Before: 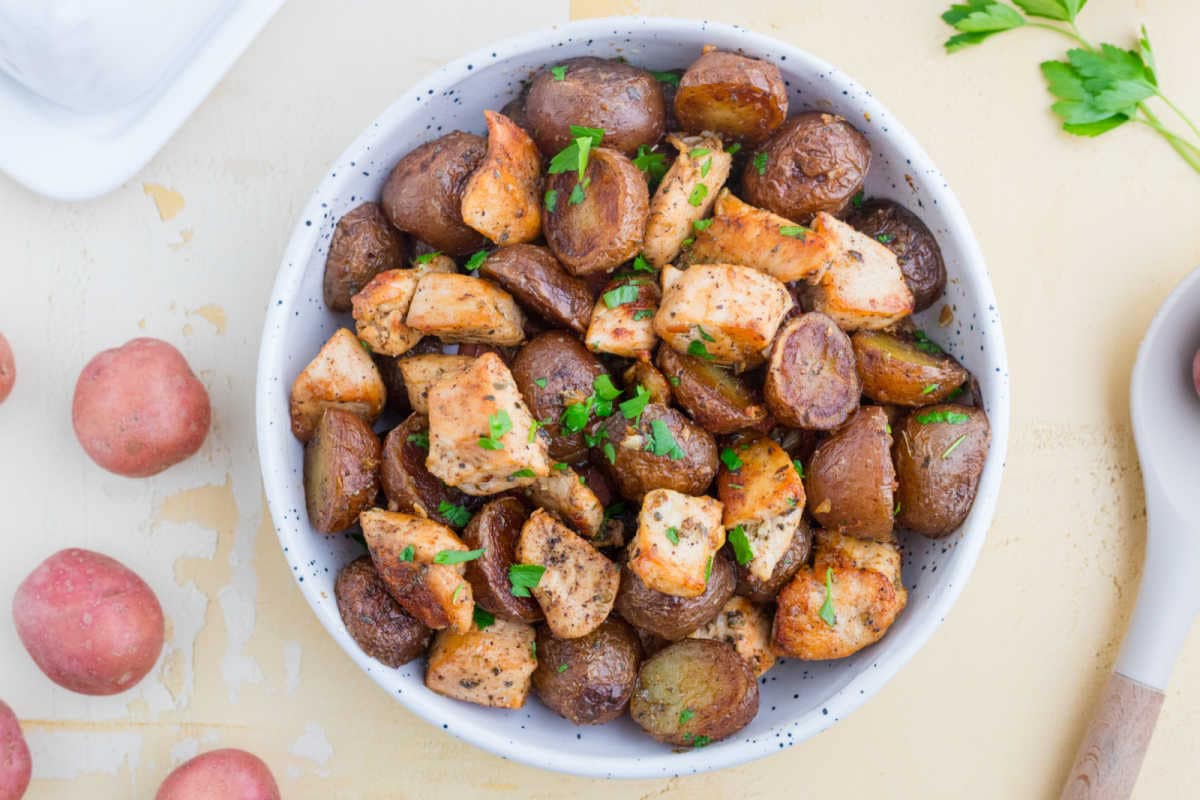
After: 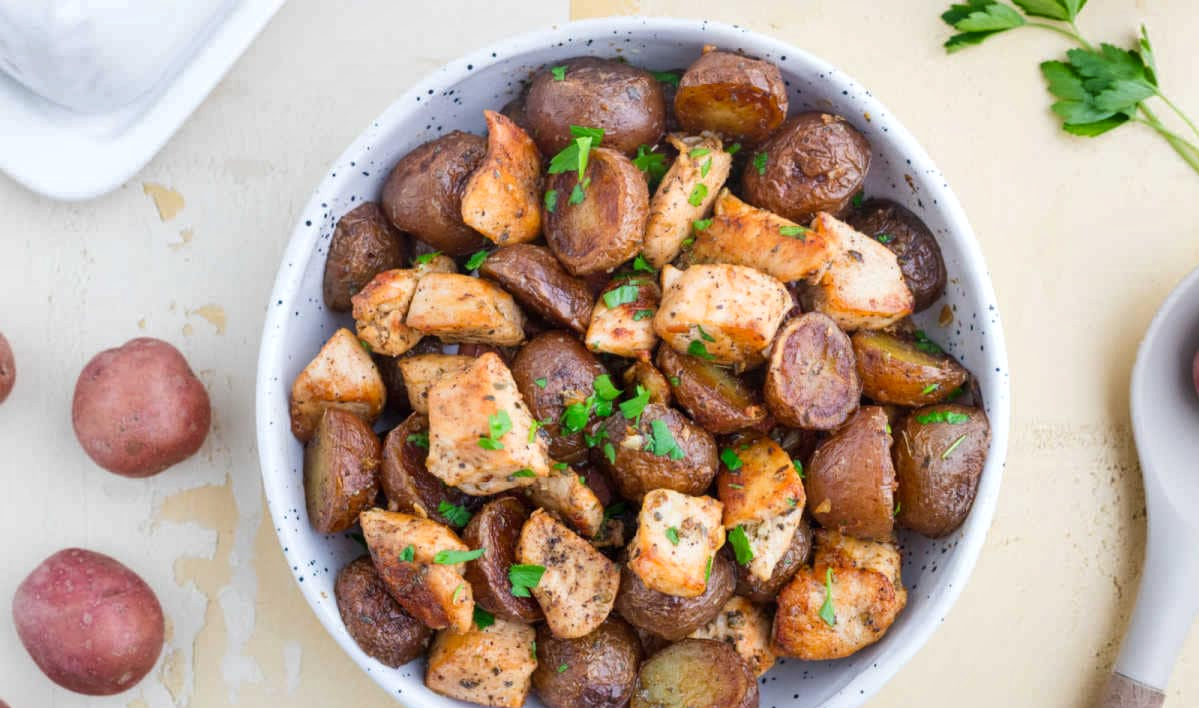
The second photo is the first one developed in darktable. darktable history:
shadows and highlights: highlights color adjustment 0%, soften with gaussian
exposure: exposure 0.127 EV, compensate highlight preservation false
crop and rotate: top 0%, bottom 11.49%
